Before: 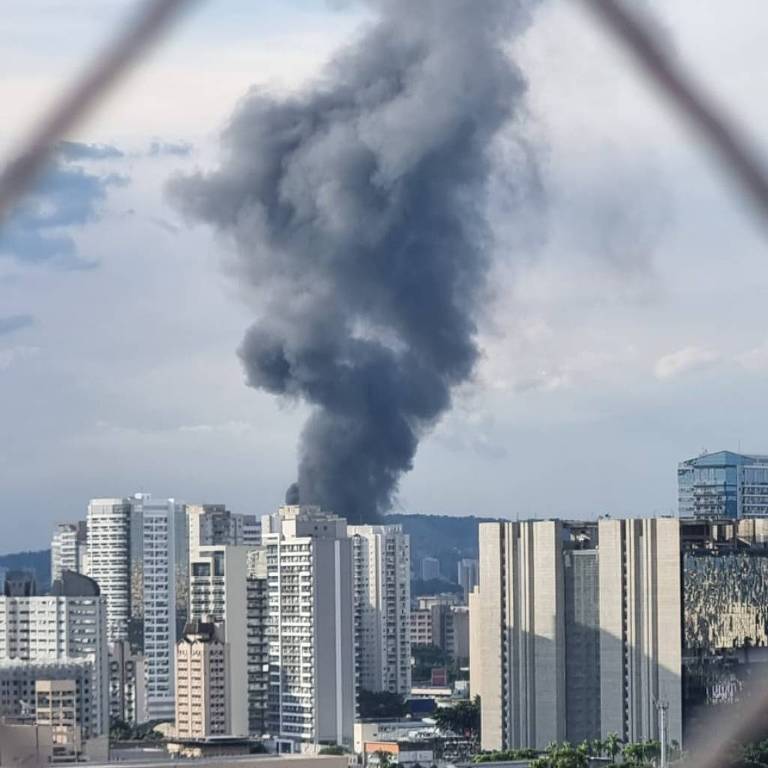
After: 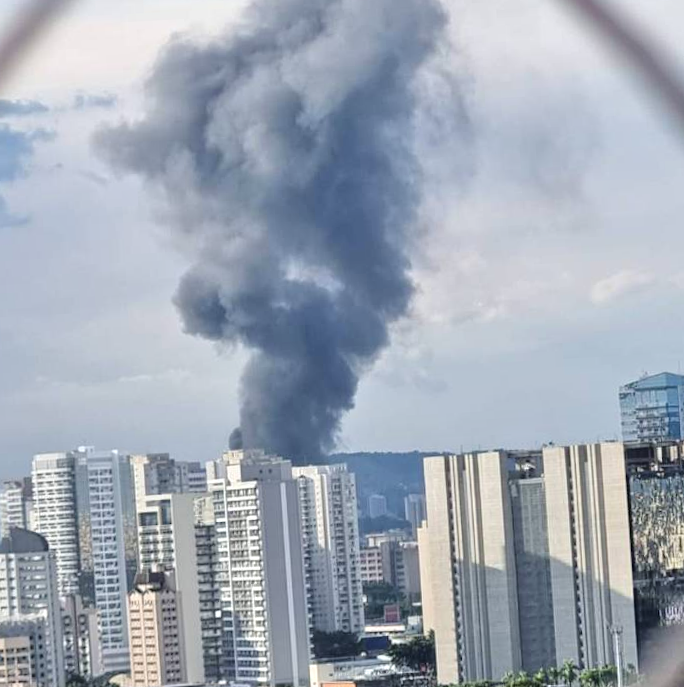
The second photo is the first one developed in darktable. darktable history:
crop and rotate: angle 3.11°, left 6.12%, top 5.704%
tone equalizer: -8 EV 0.011 EV, -7 EV -0.041 EV, -6 EV 0.033 EV, -5 EV 0.034 EV, -4 EV 0.274 EV, -3 EV 0.641 EV, -2 EV 0.591 EV, -1 EV 0.187 EV, +0 EV 0.022 EV, mask exposure compensation -0.512 EV
